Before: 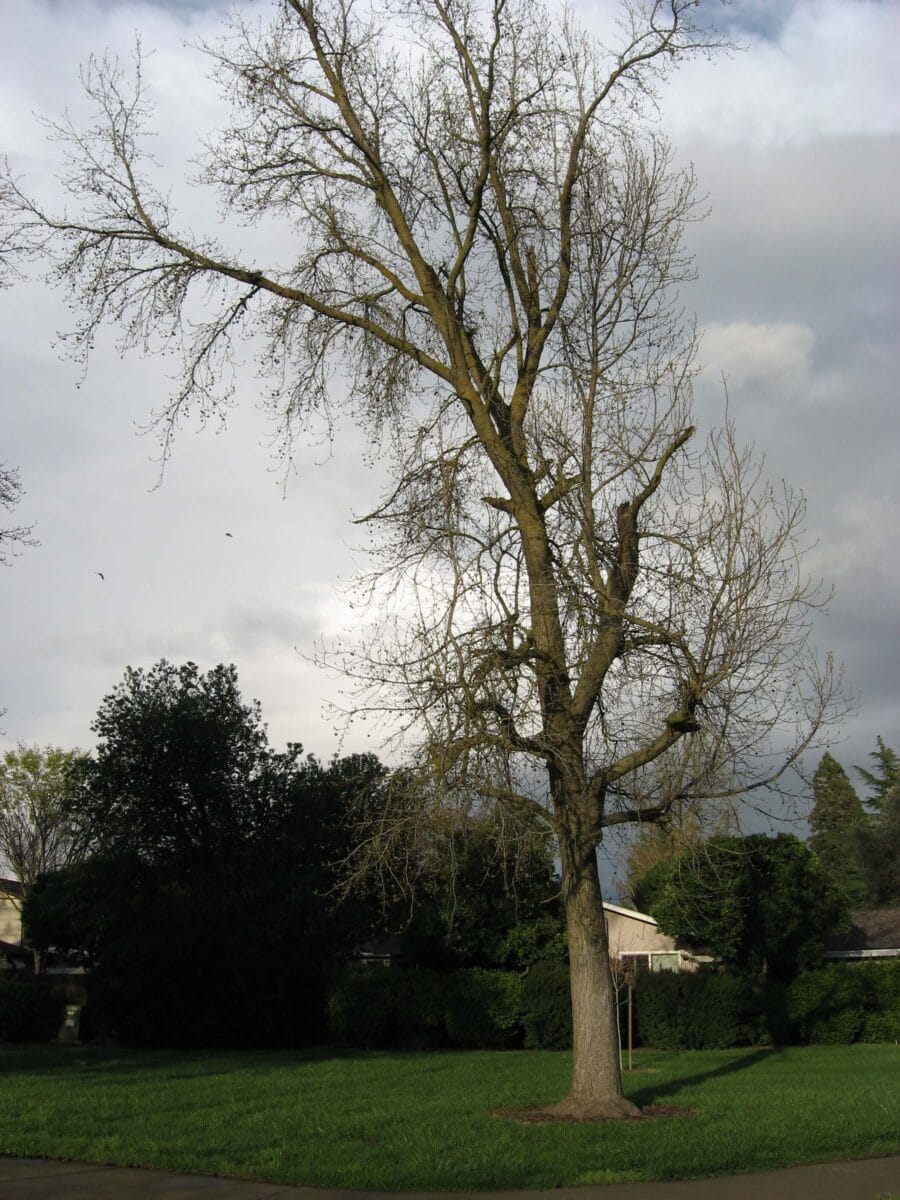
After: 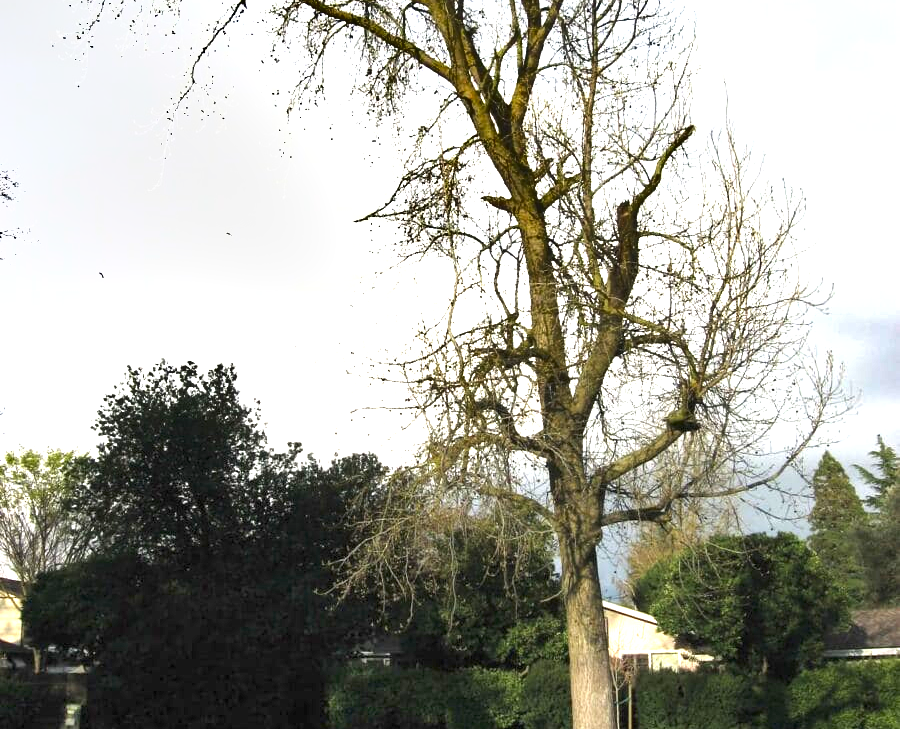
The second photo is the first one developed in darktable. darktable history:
exposure: black level correction 0, exposure 1.907 EV, compensate highlight preservation false
shadows and highlights: shadows 48.13, highlights -41.28, soften with gaussian
crop and rotate: top 25.158%, bottom 14.048%
